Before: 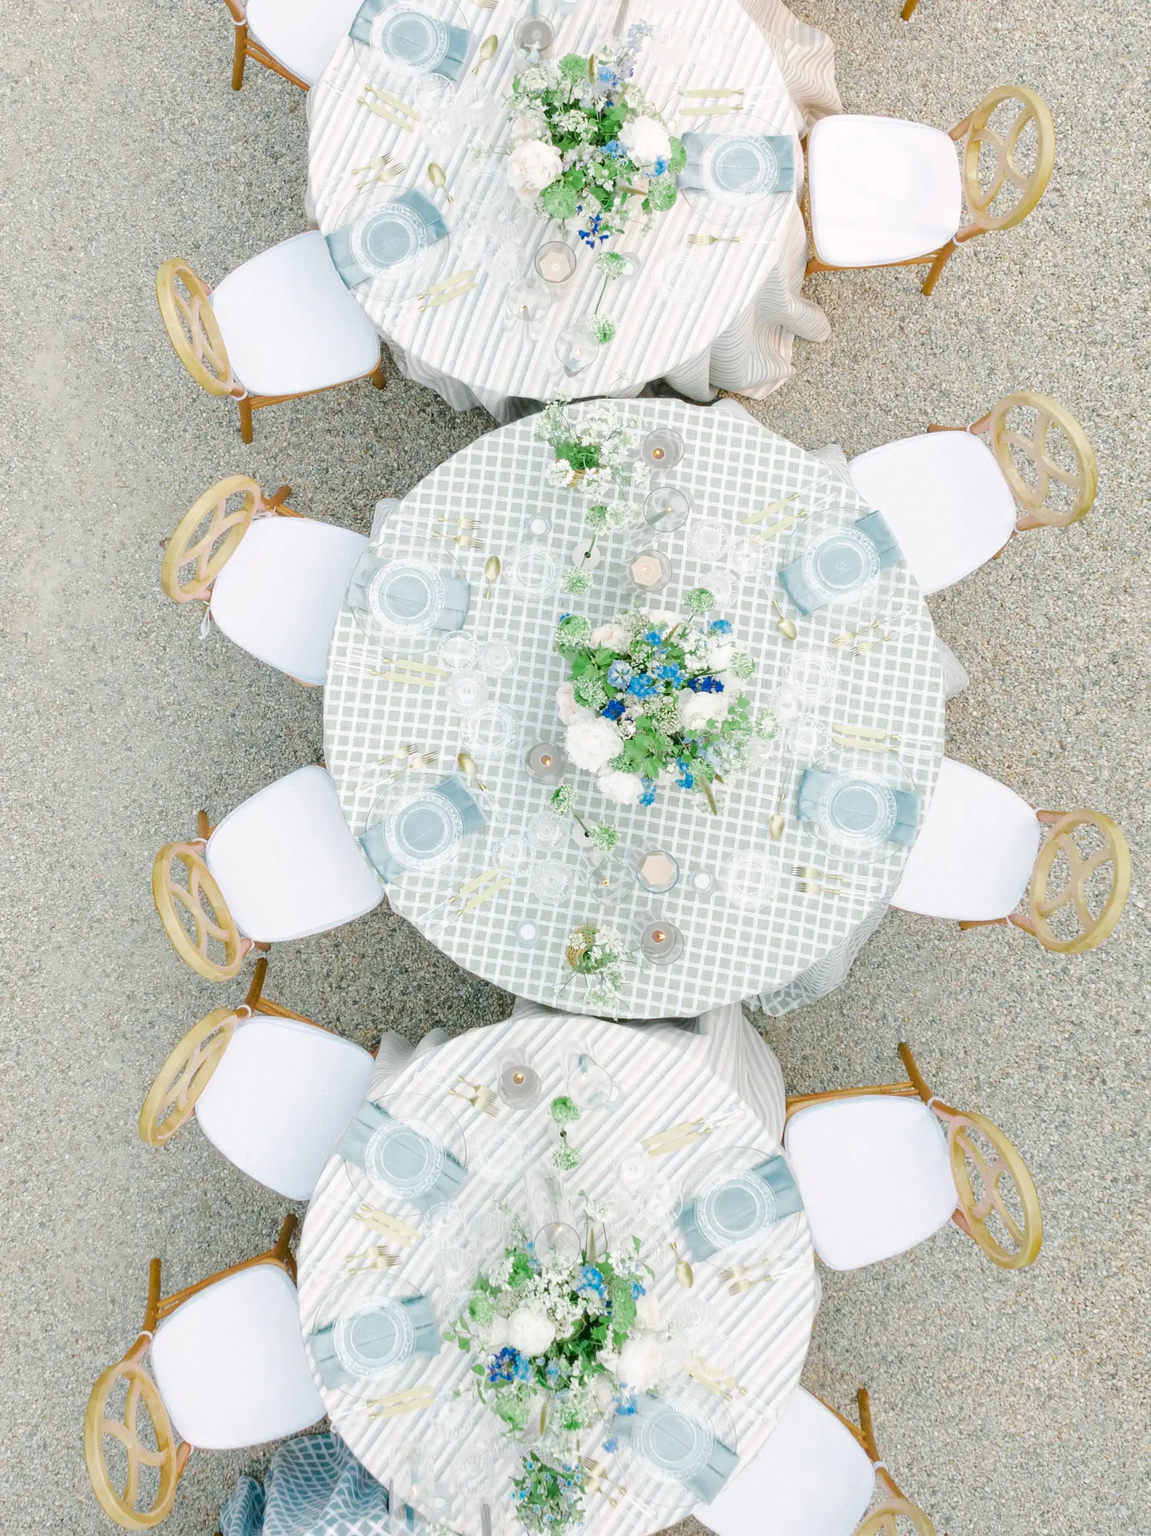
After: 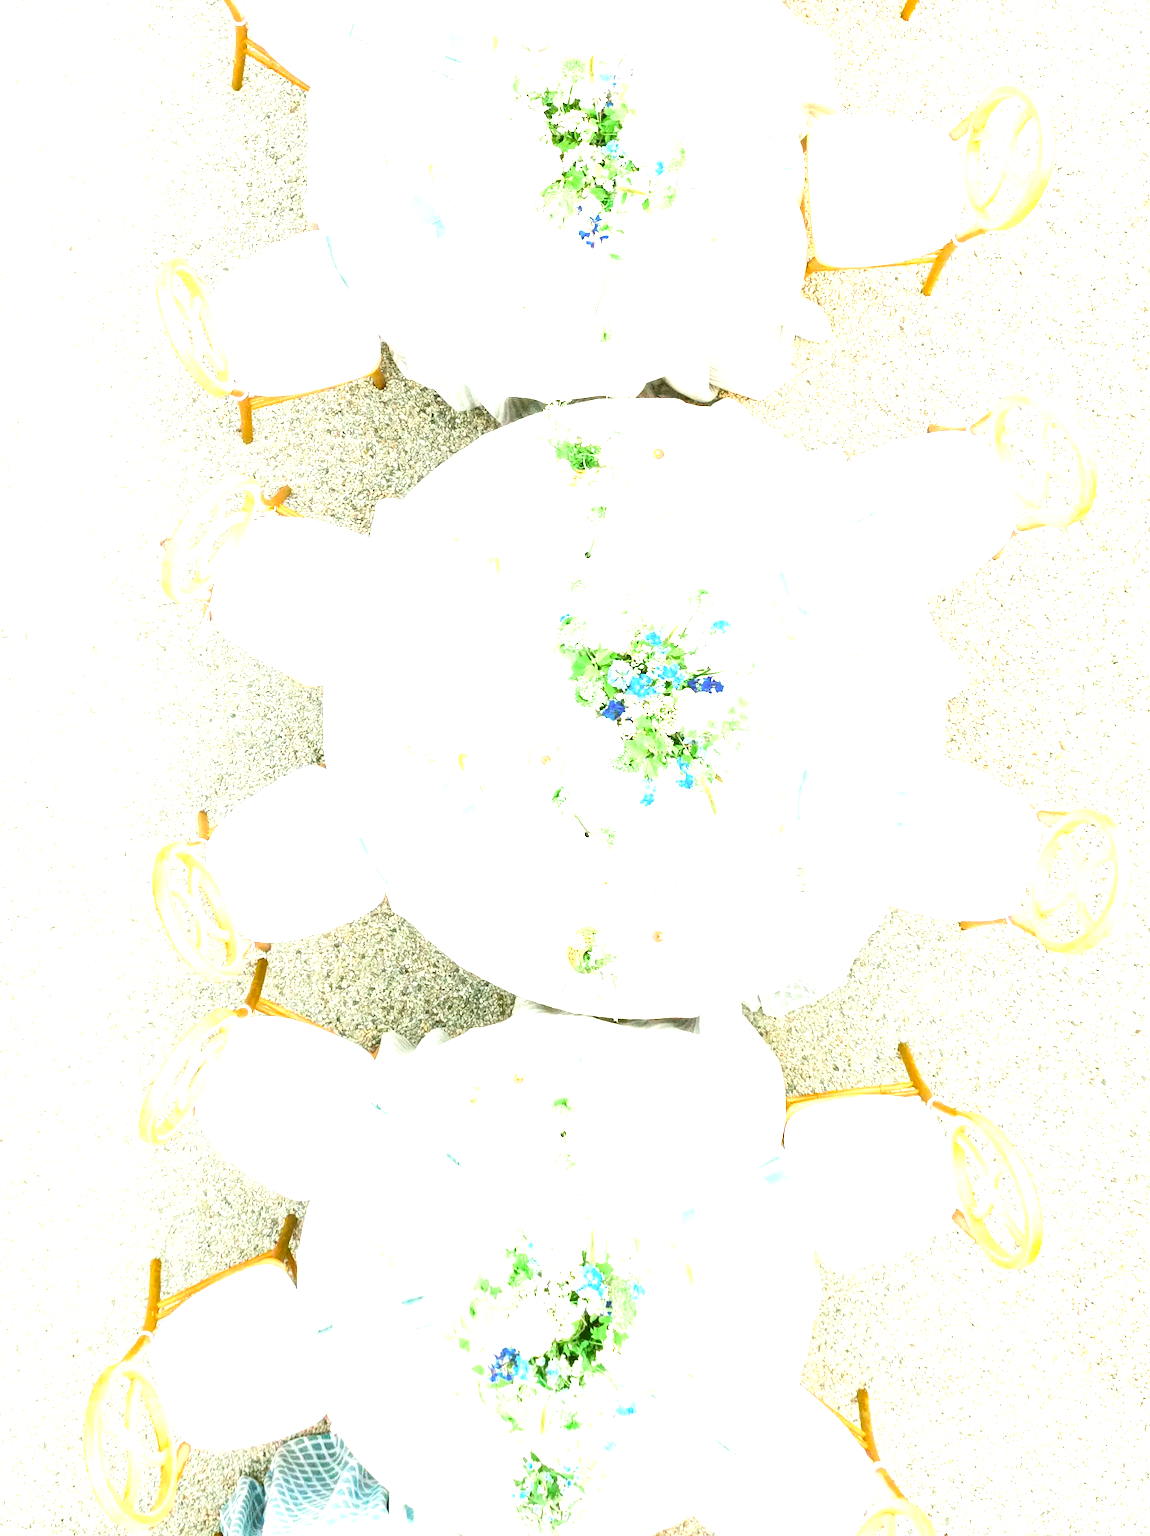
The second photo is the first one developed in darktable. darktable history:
exposure: black level correction 0, exposure 1.675 EV, compensate exposure bias true, compensate highlight preservation false
color correction: highlights a* -1.43, highlights b* 10.12, shadows a* 0.395, shadows b* 19.35
